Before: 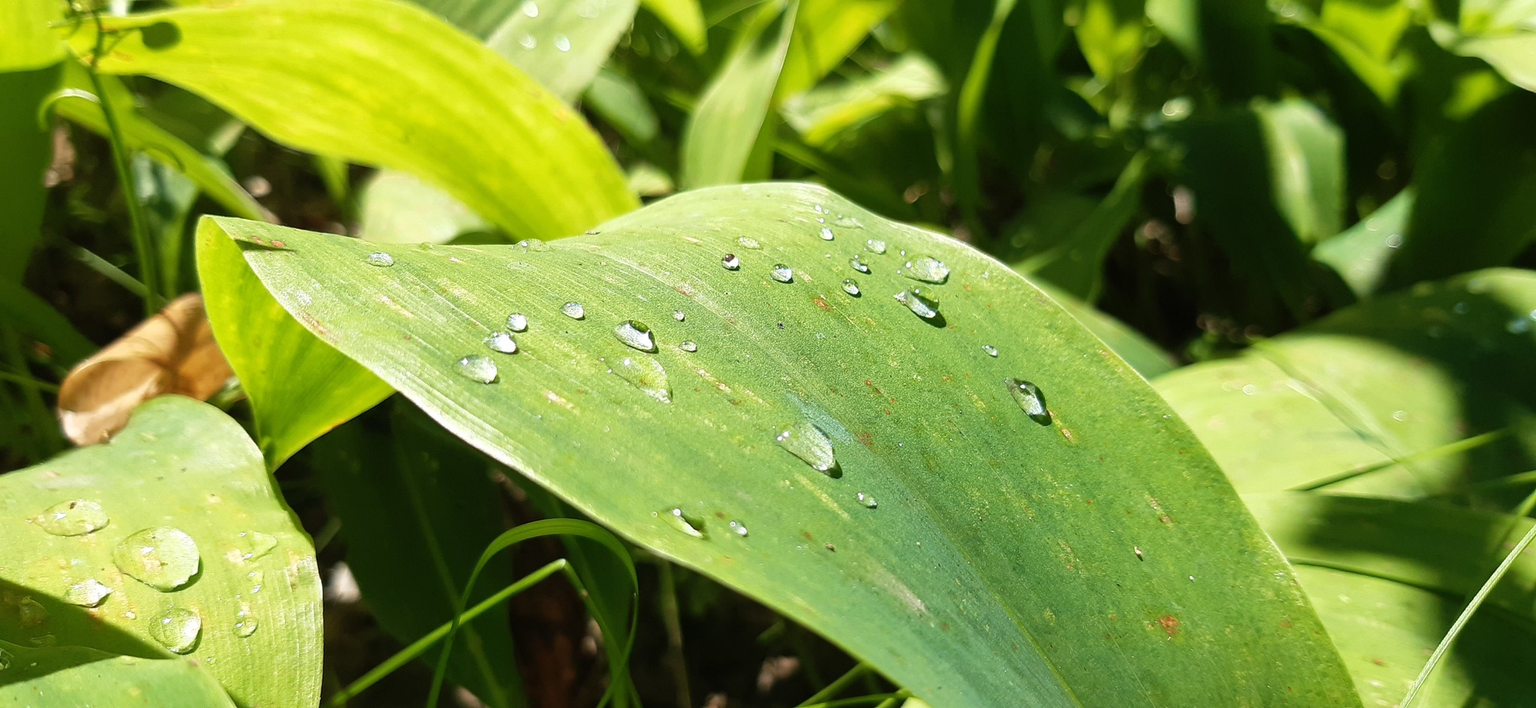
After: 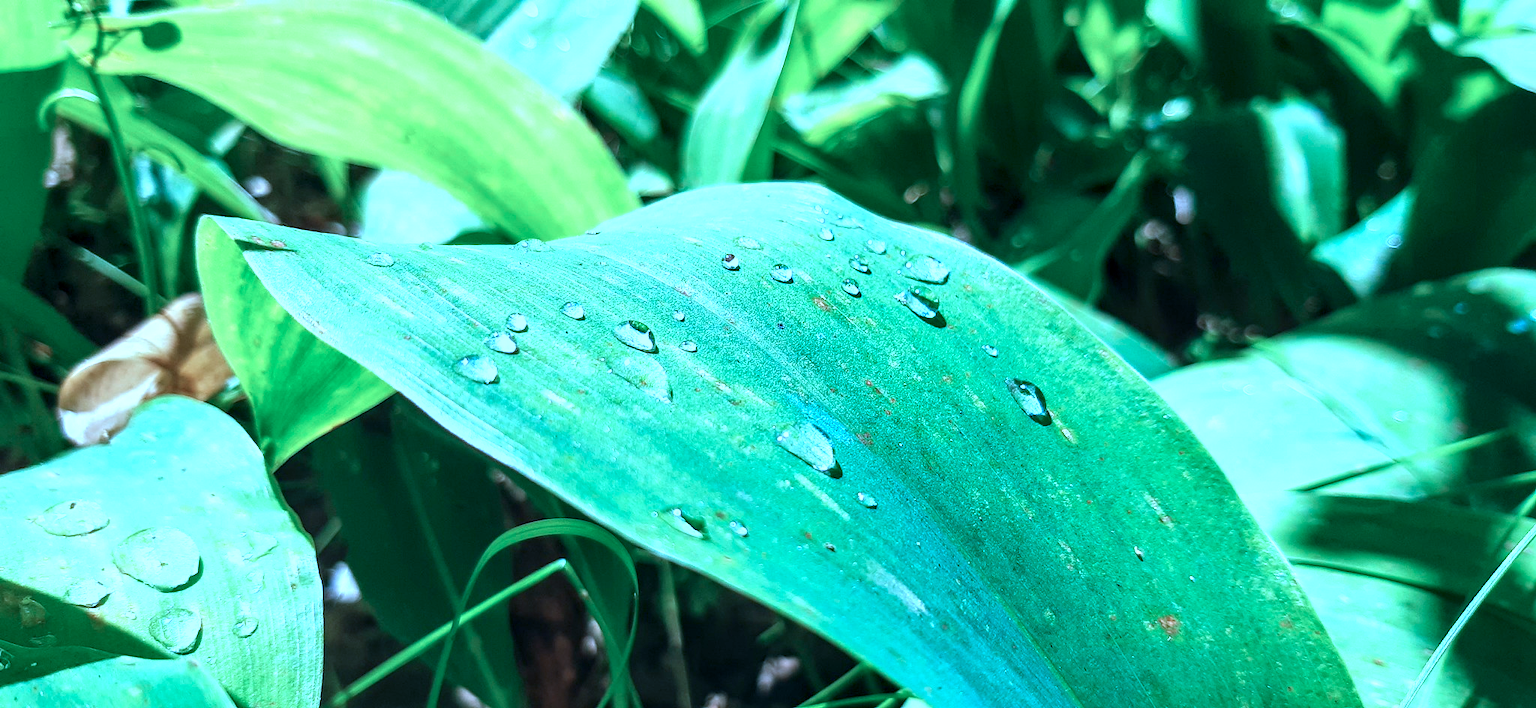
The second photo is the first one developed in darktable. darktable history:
color calibration: illuminant as shot in camera, x 0.462, y 0.419, temperature 2651.64 K
local contrast: detail 150%
exposure: black level correction 0, exposure 0.5 EV, compensate exposure bias true, compensate highlight preservation false
